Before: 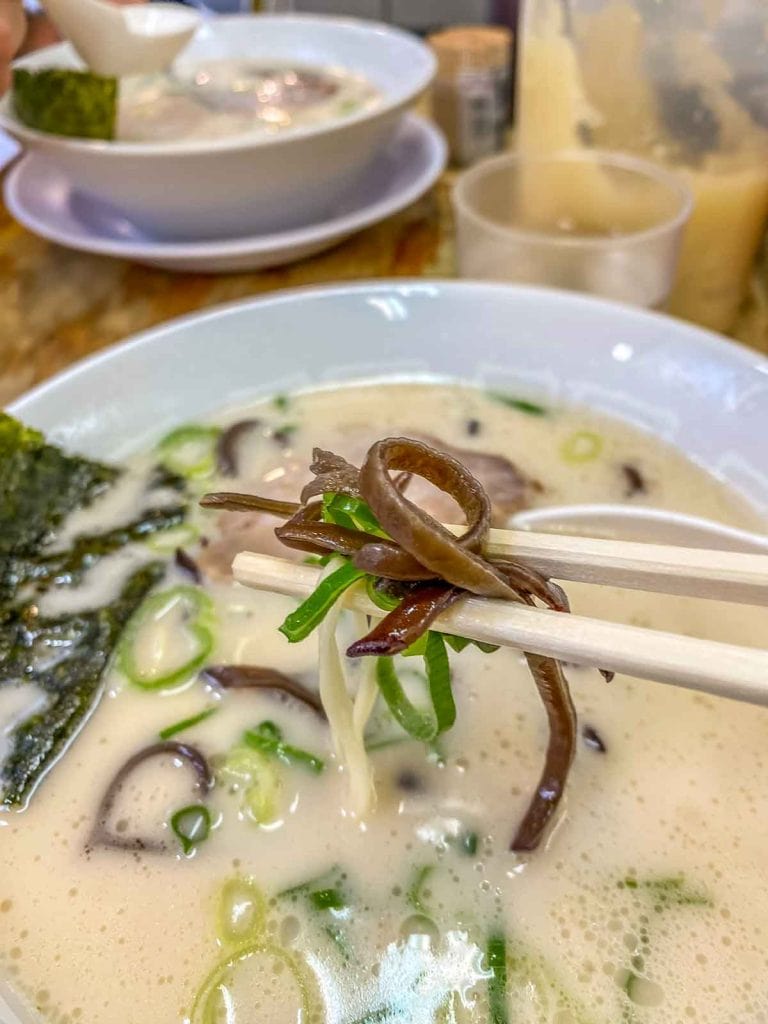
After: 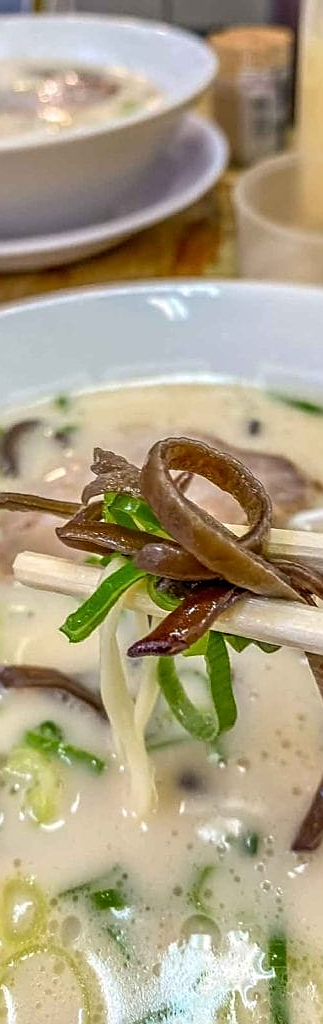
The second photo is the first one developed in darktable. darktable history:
sharpen: on, module defaults
crop: left 28.583%, right 29.231%
